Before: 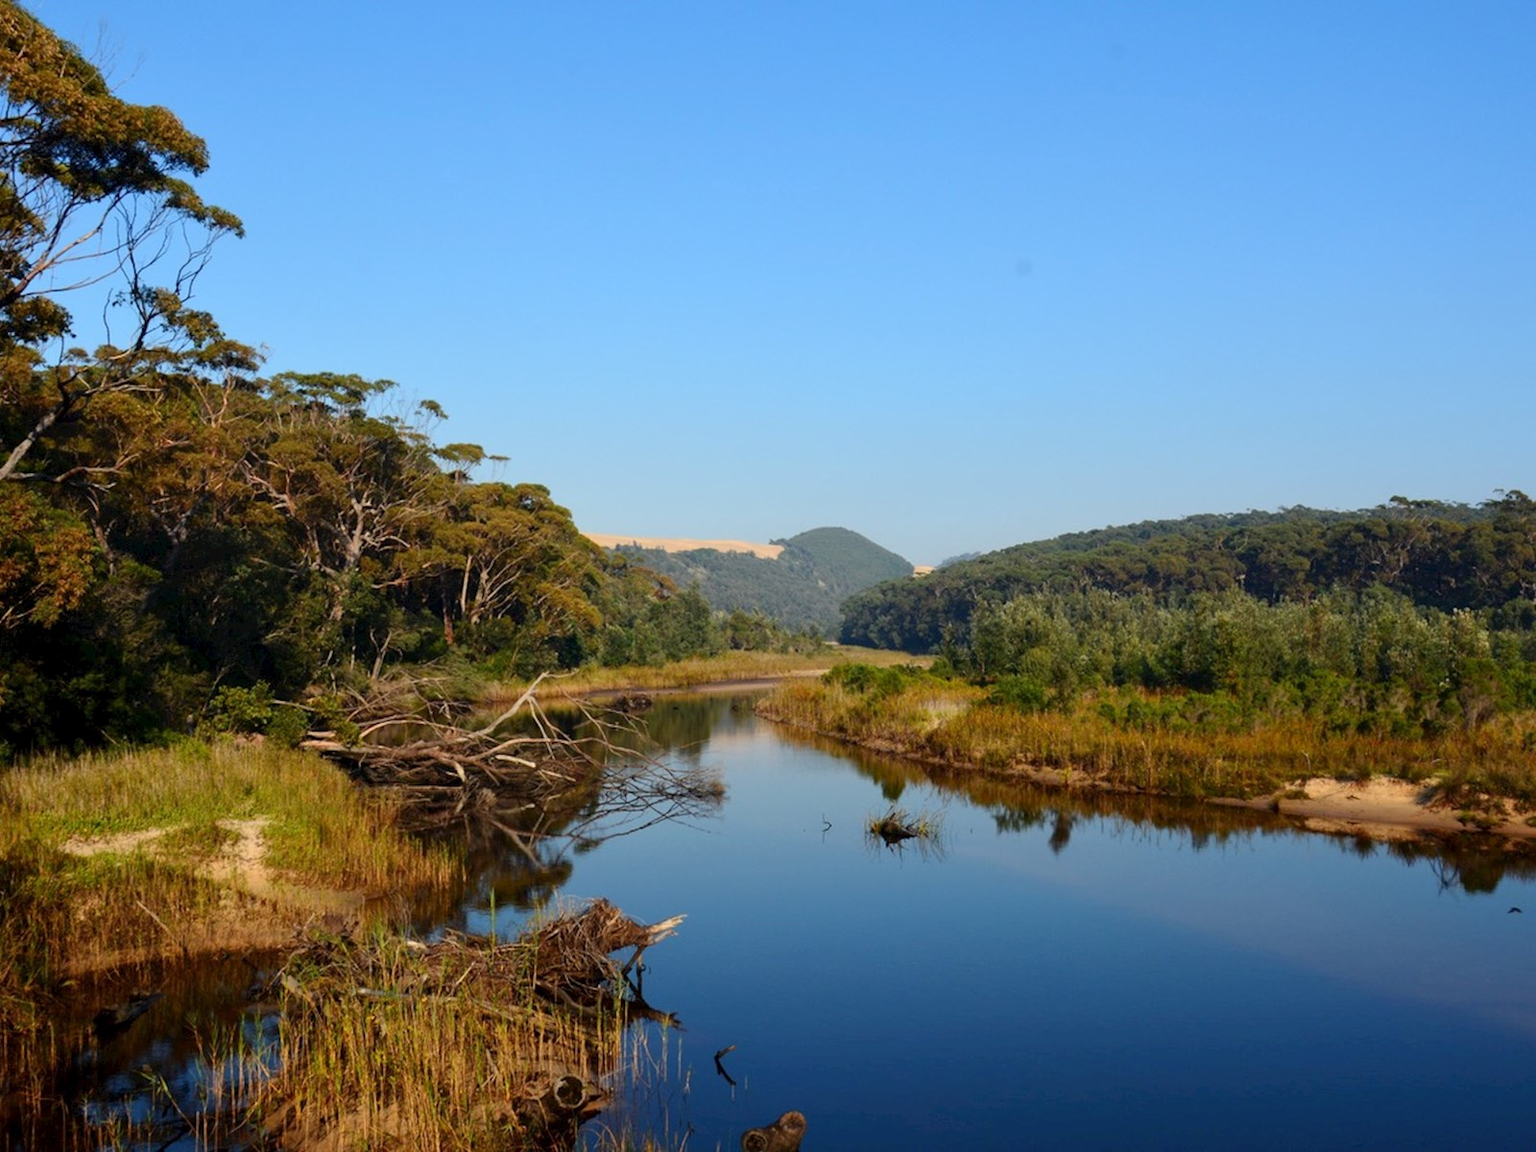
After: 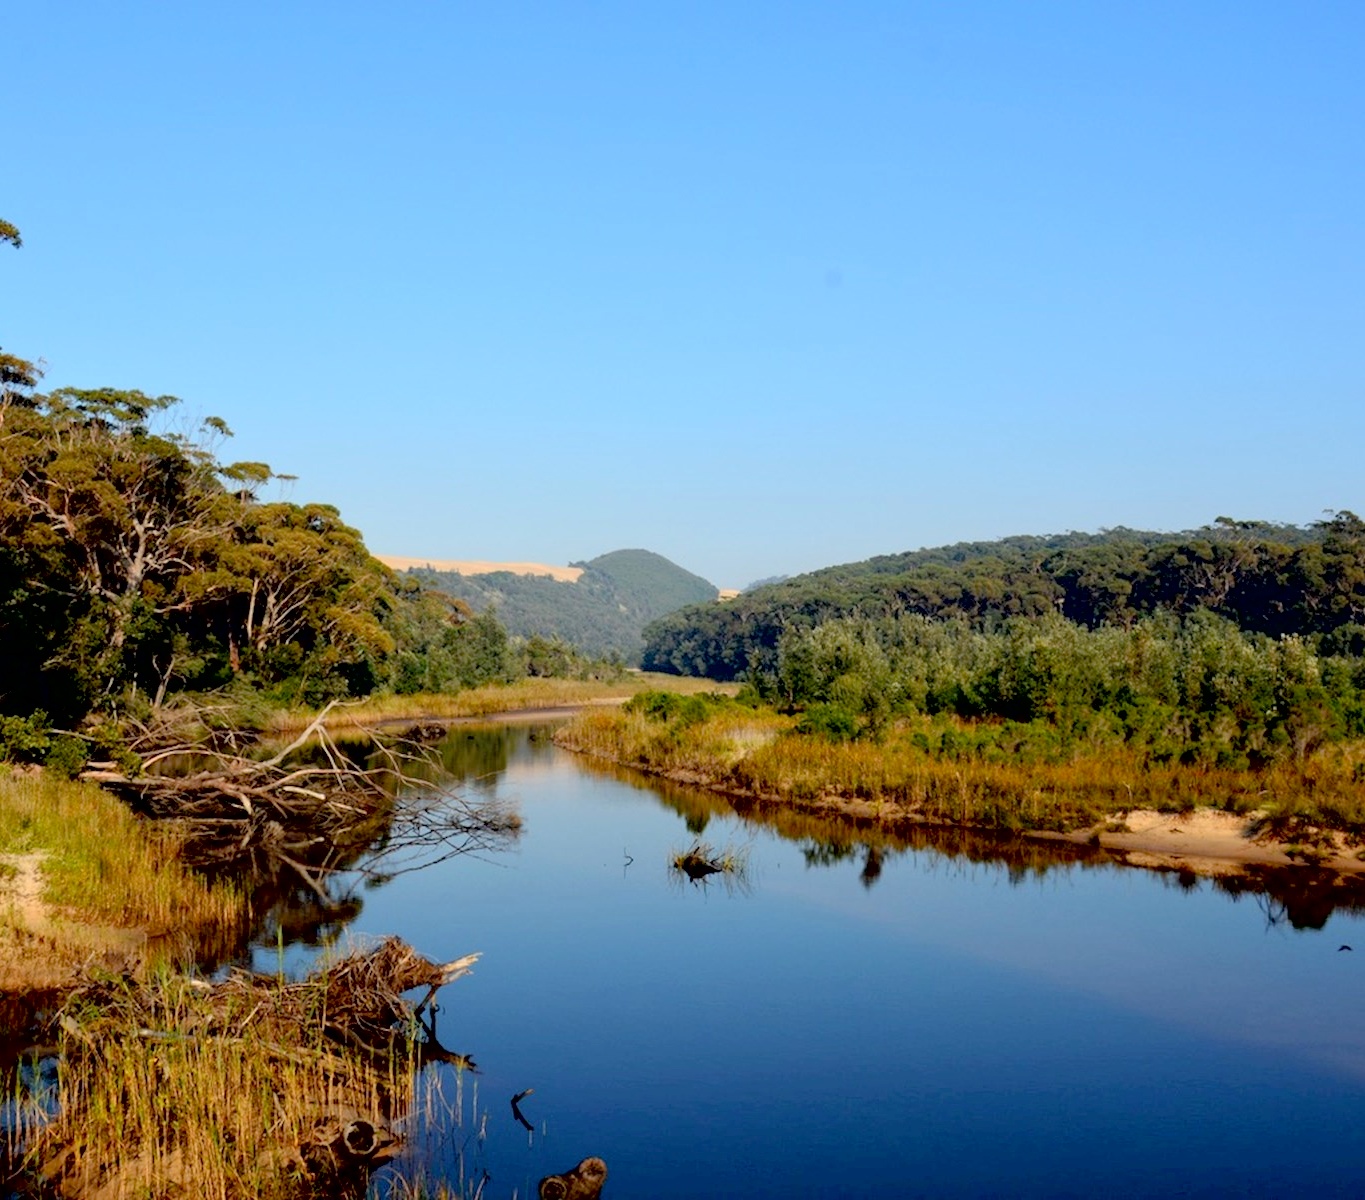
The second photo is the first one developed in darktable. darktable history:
exposure: black level correction 0.017, exposure -0.006 EV, compensate exposure bias true, compensate highlight preservation false
crop and rotate: left 14.685%
contrast brightness saturation: brightness 0.144
